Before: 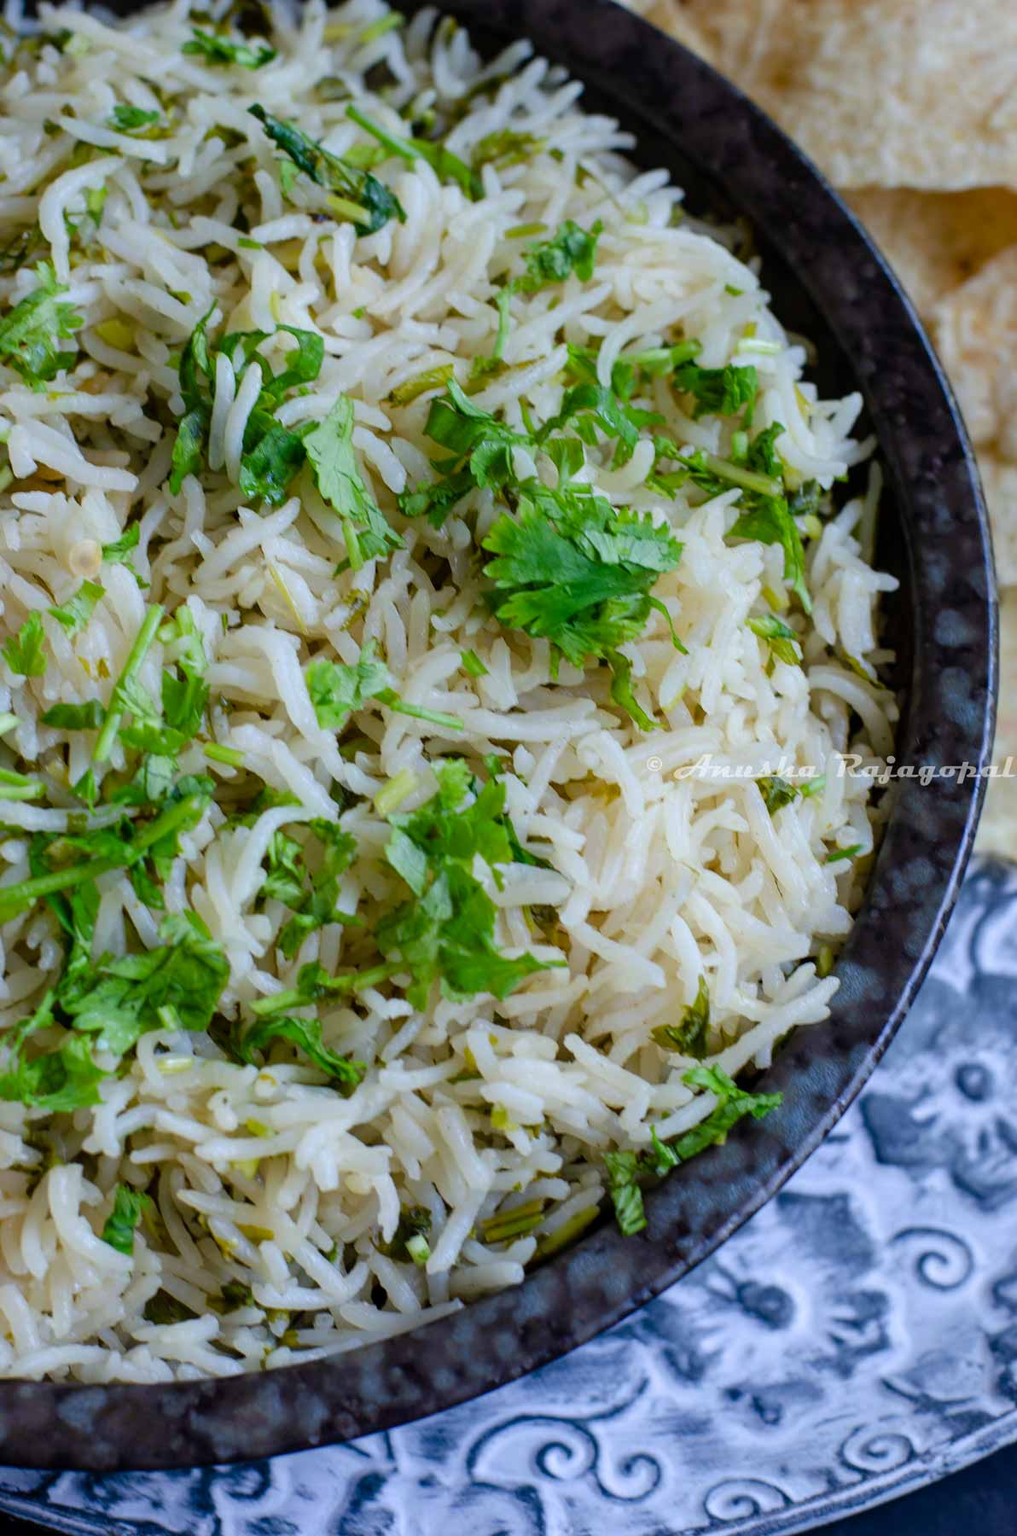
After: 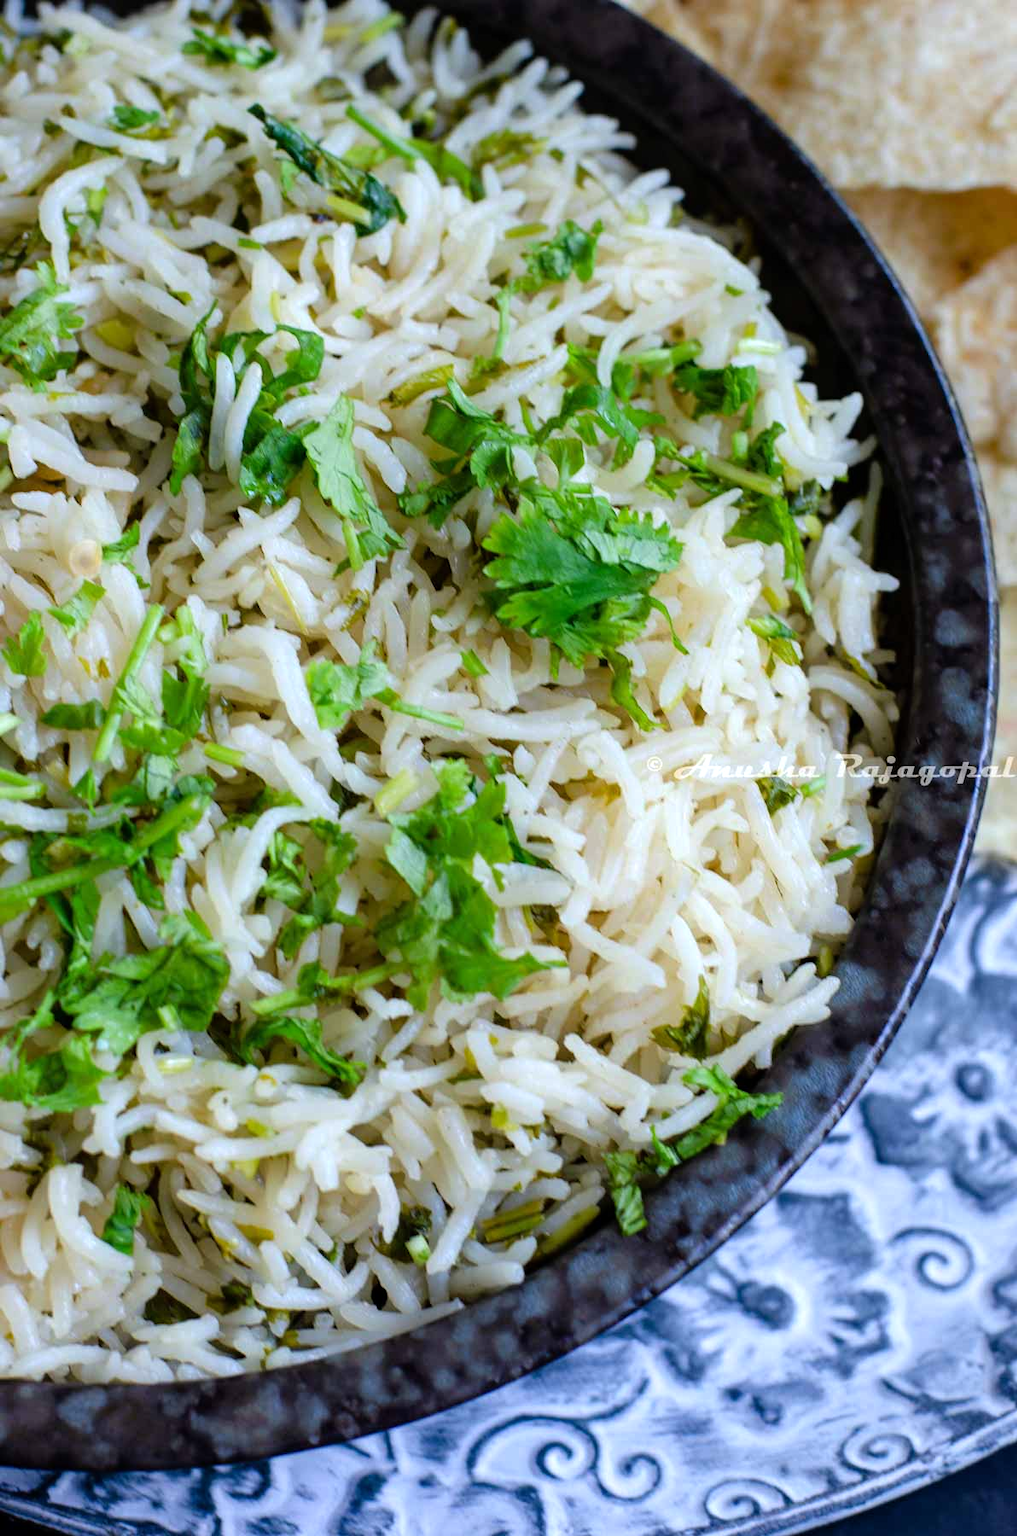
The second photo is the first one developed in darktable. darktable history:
tone equalizer: -8 EV -0.403 EV, -7 EV -0.385 EV, -6 EV -0.367 EV, -5 EV -0.221 EV, -3 EV 0.22 EV, -2 EV 0.331 EV, -1 EV 0.371 EV, +0 EV 0.402 EV
